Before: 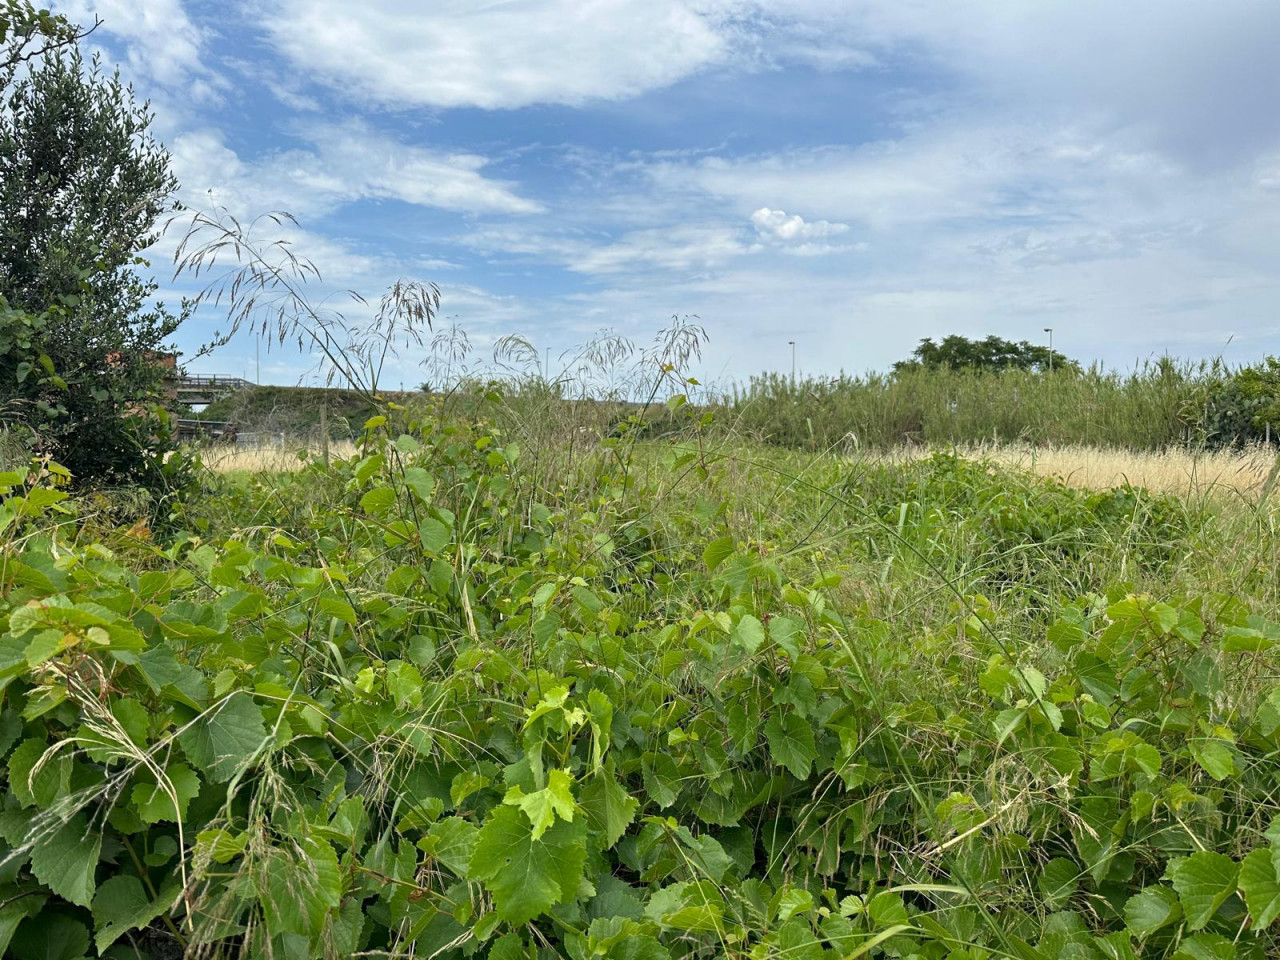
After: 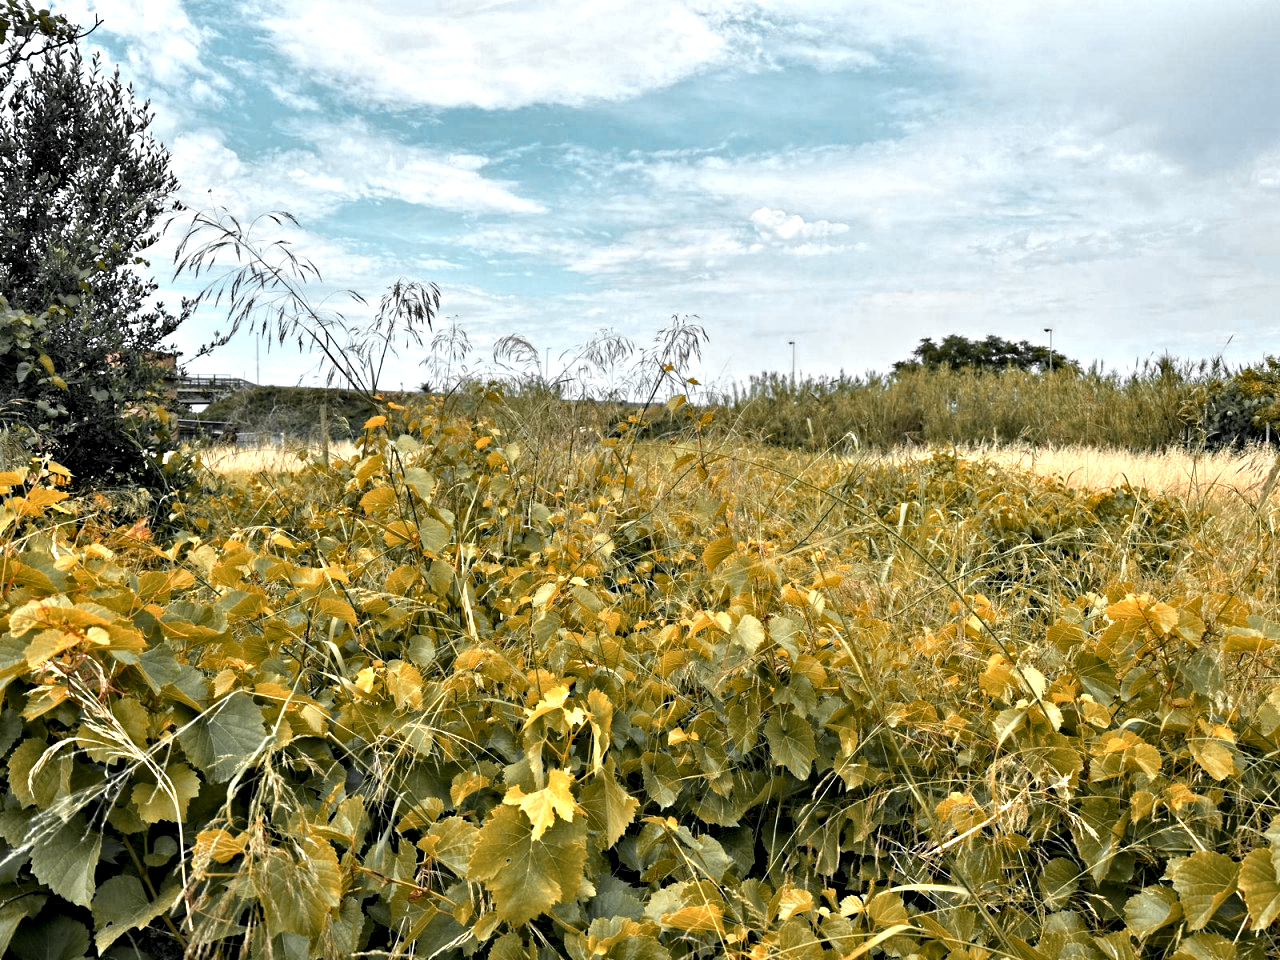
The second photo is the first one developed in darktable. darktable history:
color zones: curves: ch0 [(0.009, 0.528) (0.136, 0.6) (0.255, 0.586) (0.39, 0.528) (0.522, 0.584) (0.686, 0.736) (0.849, 0.561)]; ch1 [(0.045, 0.781) (0.14, 0.416) (0.257, 0.695) (0.442, 0.032) (0.738, 0.338) (0.818, 0.632) (0.891, 0.741) (1, 0.704)]; ch2 [(0, 0.667) (0.141, 0.52) (0.26, 0.37) (0.474, 0.432) (0.743, 0.286)]
contrast equalizer: y [[0.511, 0.558, 0.631, 0.632, 0.559, 0.512], [0.5 ×6], [0.5 ×6], [0 ×6], [0 ×6]]
